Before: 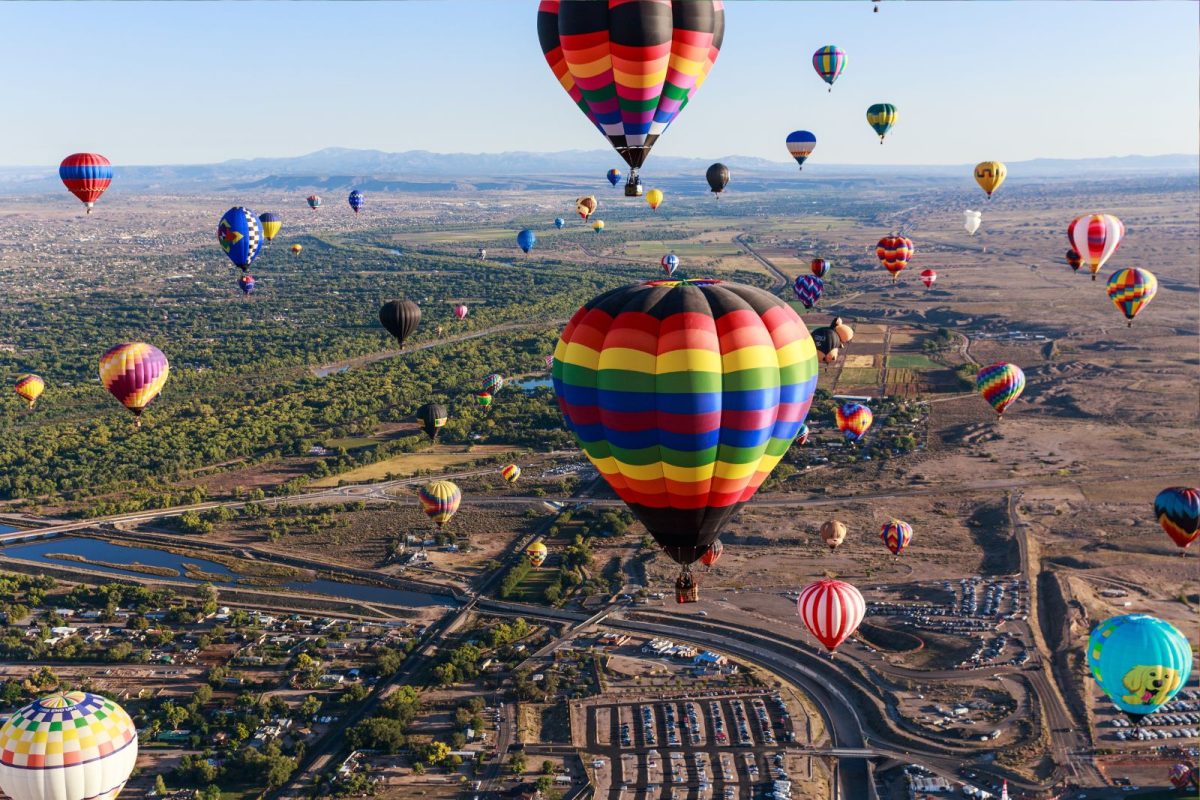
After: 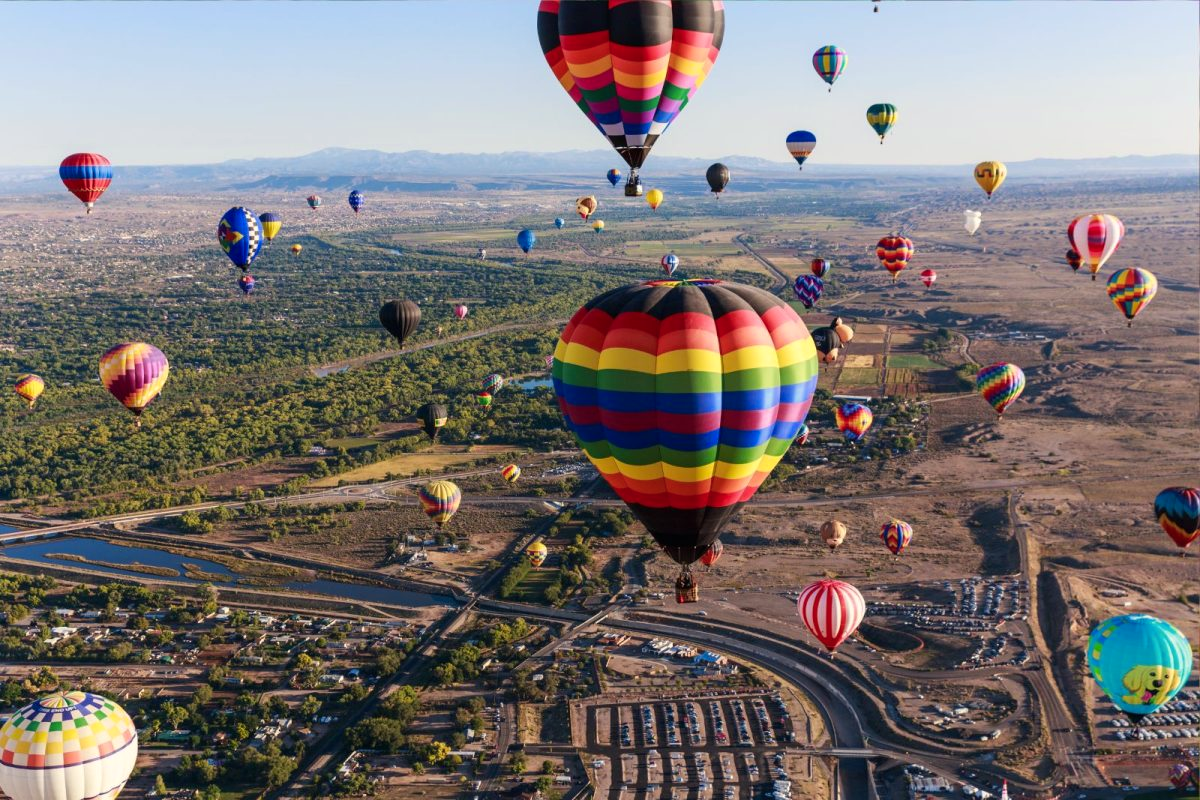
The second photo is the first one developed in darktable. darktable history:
tone curve: preserve colors none
color calibration: output R [1.003, 0.027, -0.041, 0], output G [-0.018, 1.043, -0.038, 0], output B [0.071, -0.086, 1.017, 0], x 0.34, y 0.355, temperature 5208.26 K
exposure: compensate highlight preservation false
